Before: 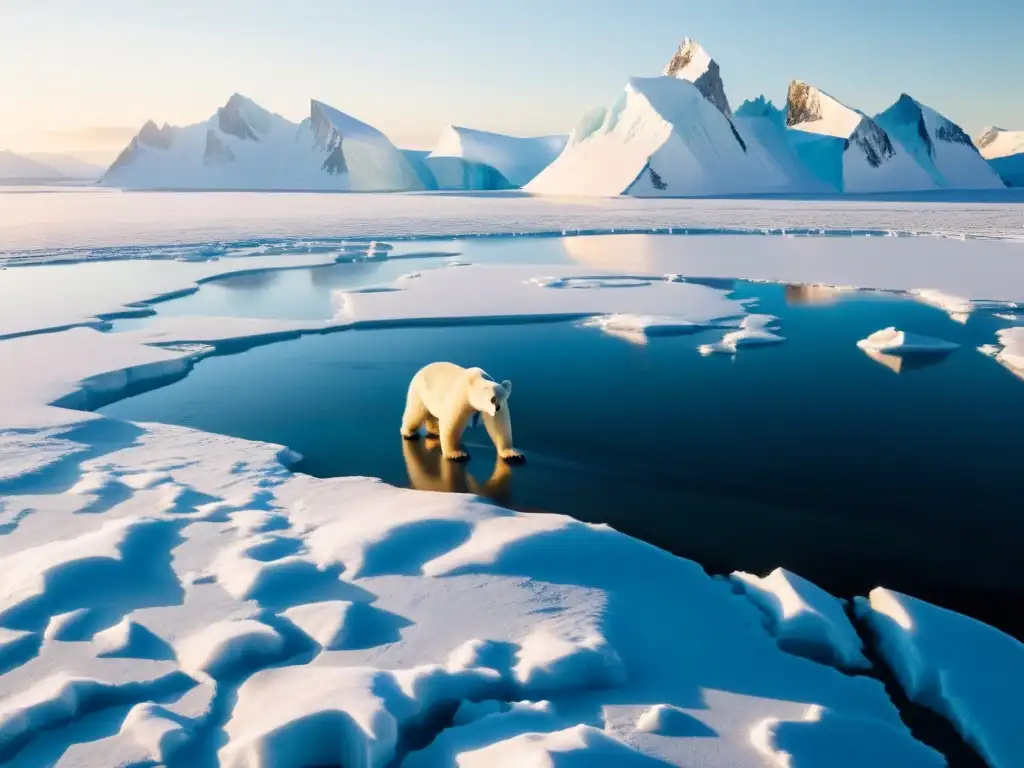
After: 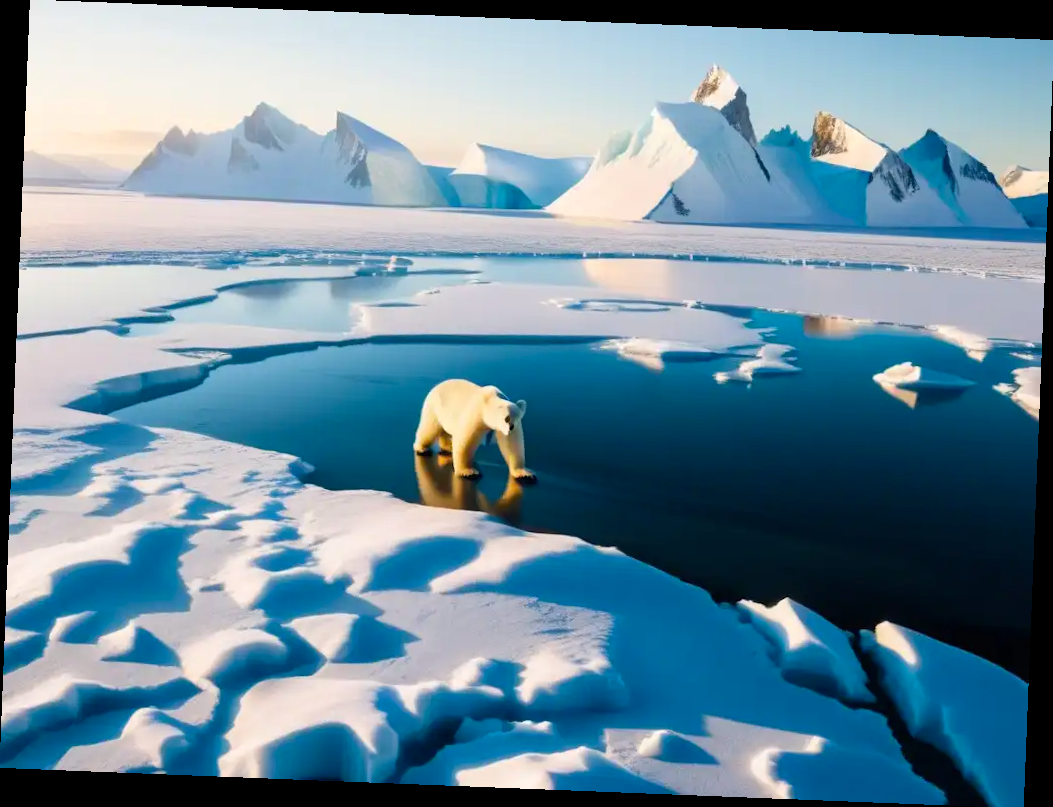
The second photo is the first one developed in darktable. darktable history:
color balance rgb: perceptual saturation grading › global saturation 10%, global vibrance 10%
rotate and perspective: rotation 2.27°, automatic cropping off
